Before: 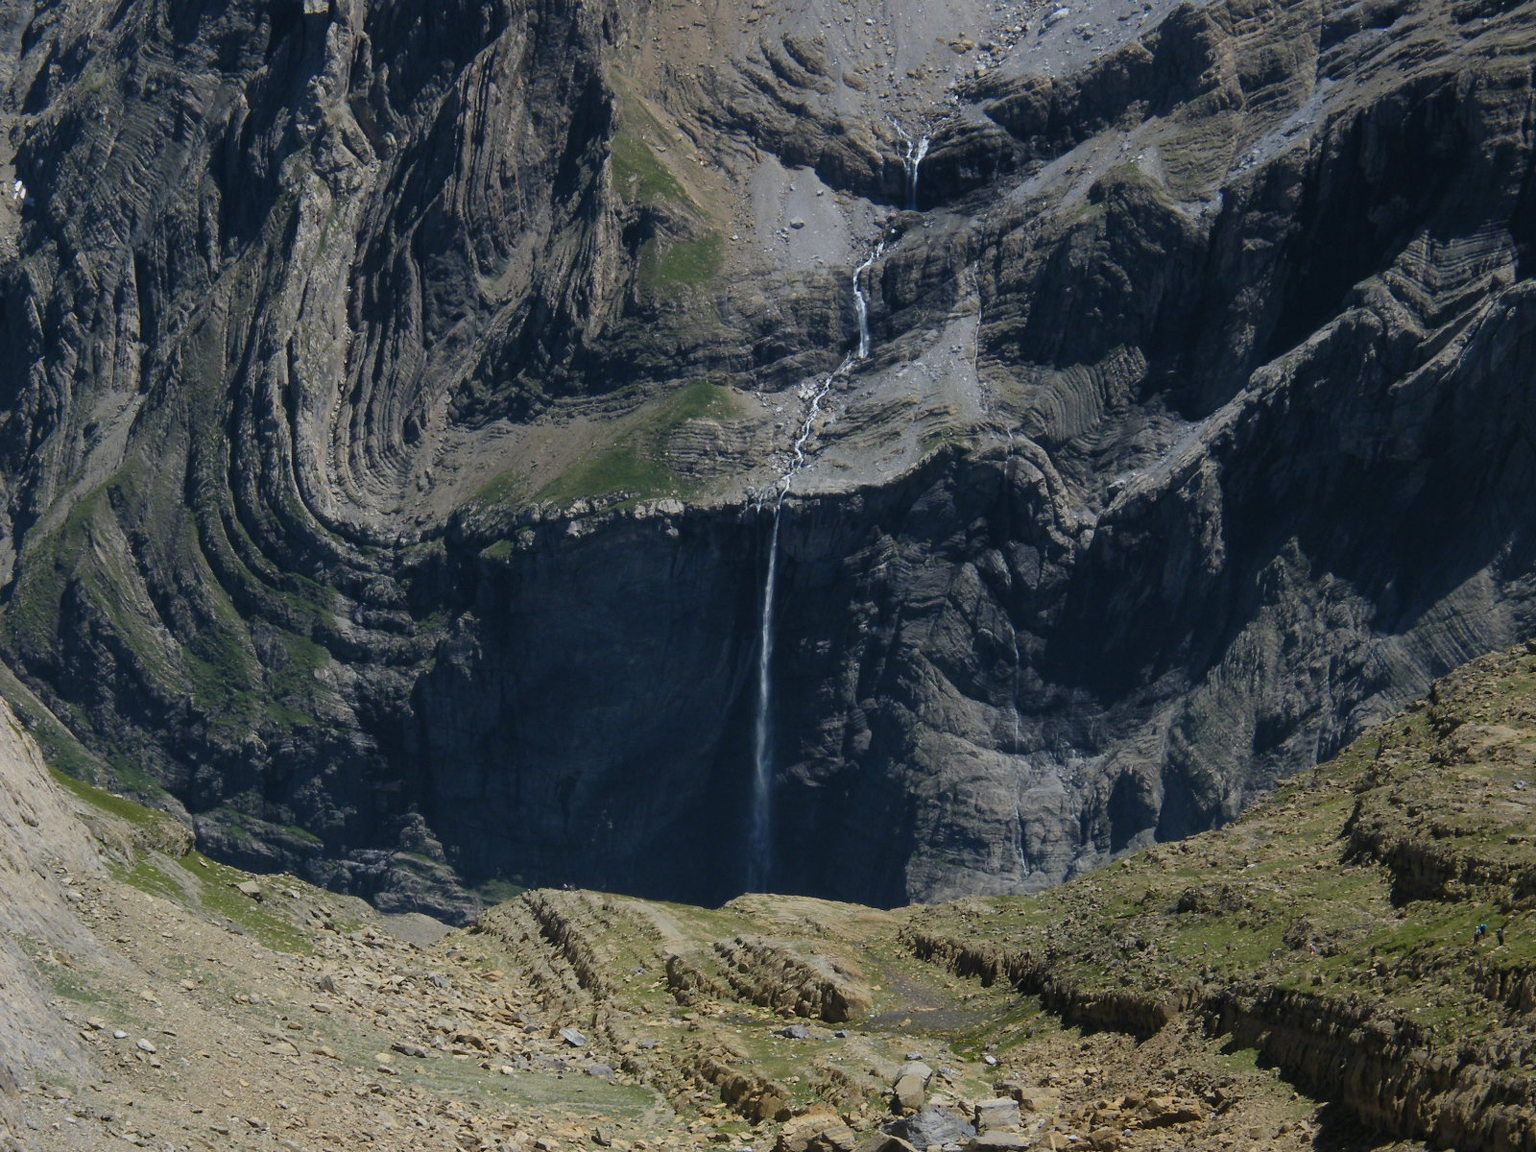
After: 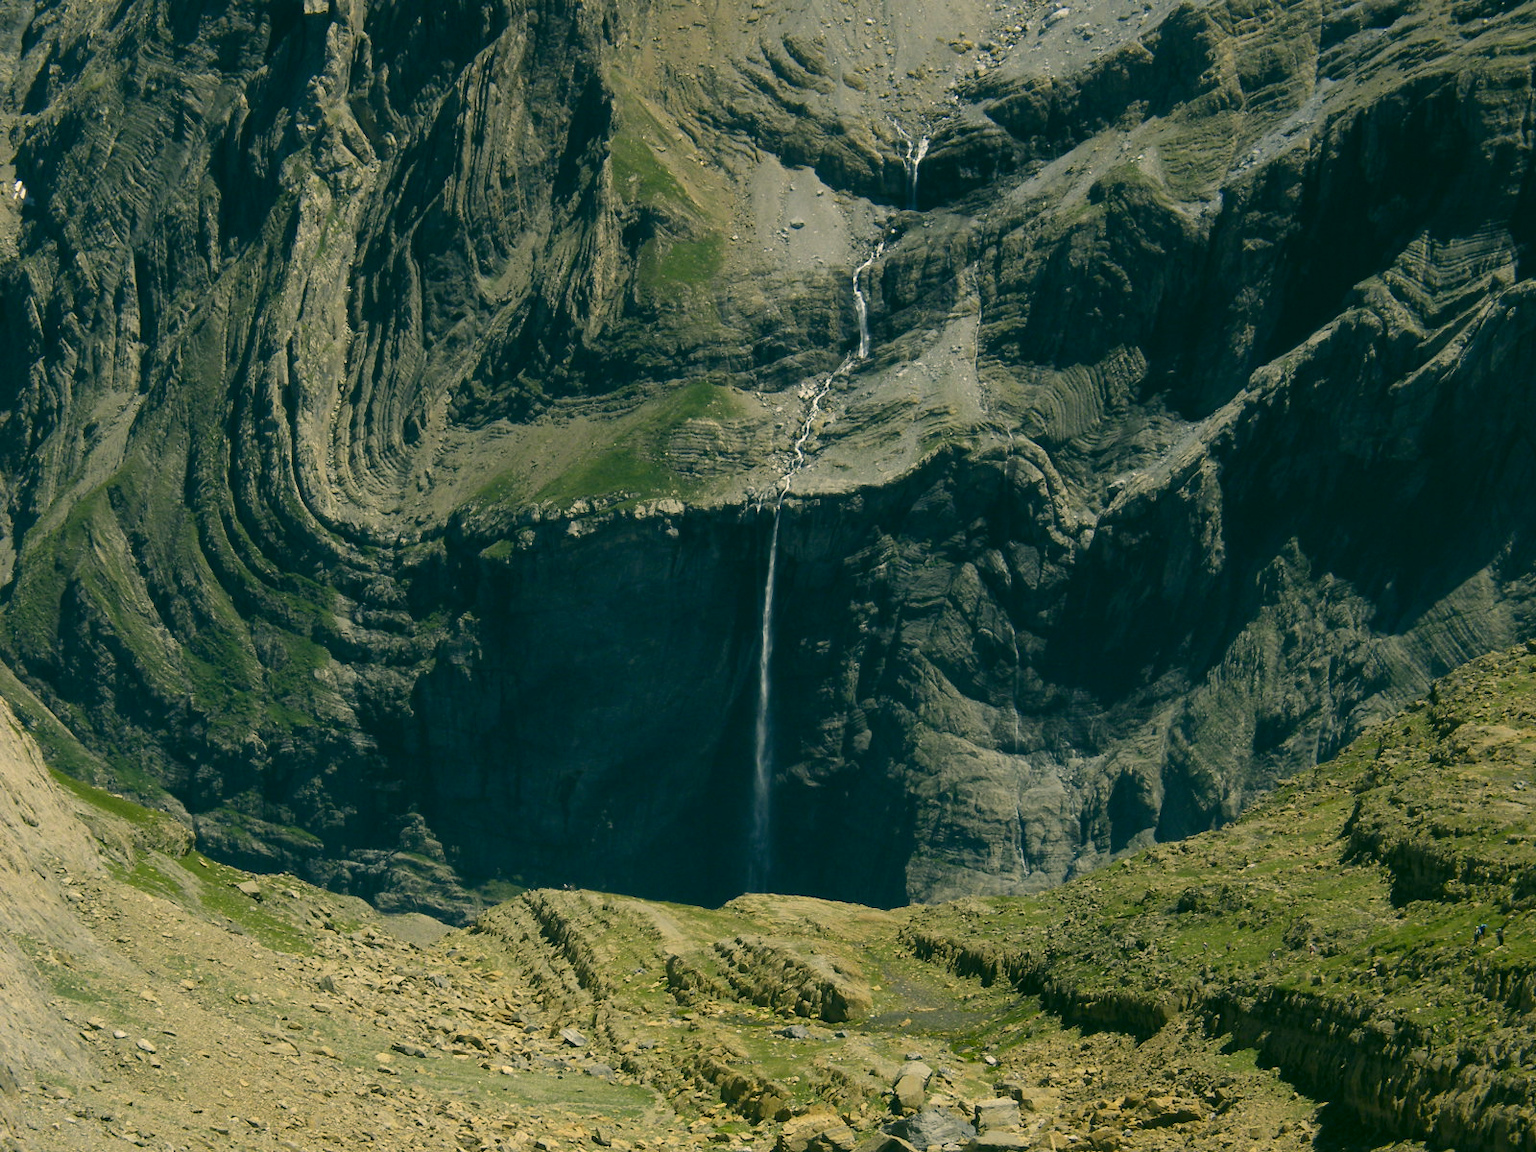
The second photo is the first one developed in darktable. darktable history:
exposure: black level correction 0, exposure 0.199 EV, compensate exposure bias true, compensate highlight preservation false
color correction: highlights a* 5.31, highlights b* 24.04, shadows a* -15.84, shadows b* 3.96
